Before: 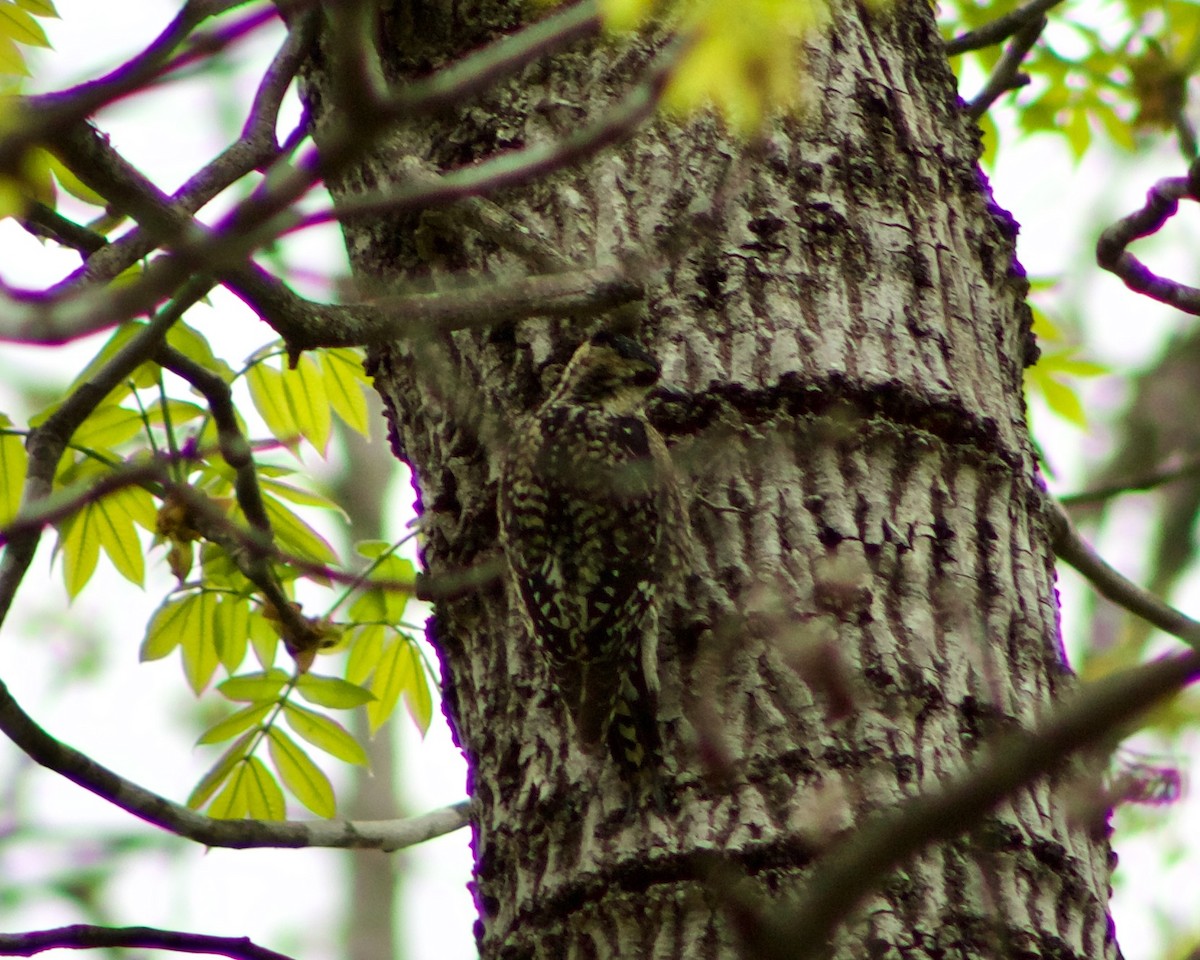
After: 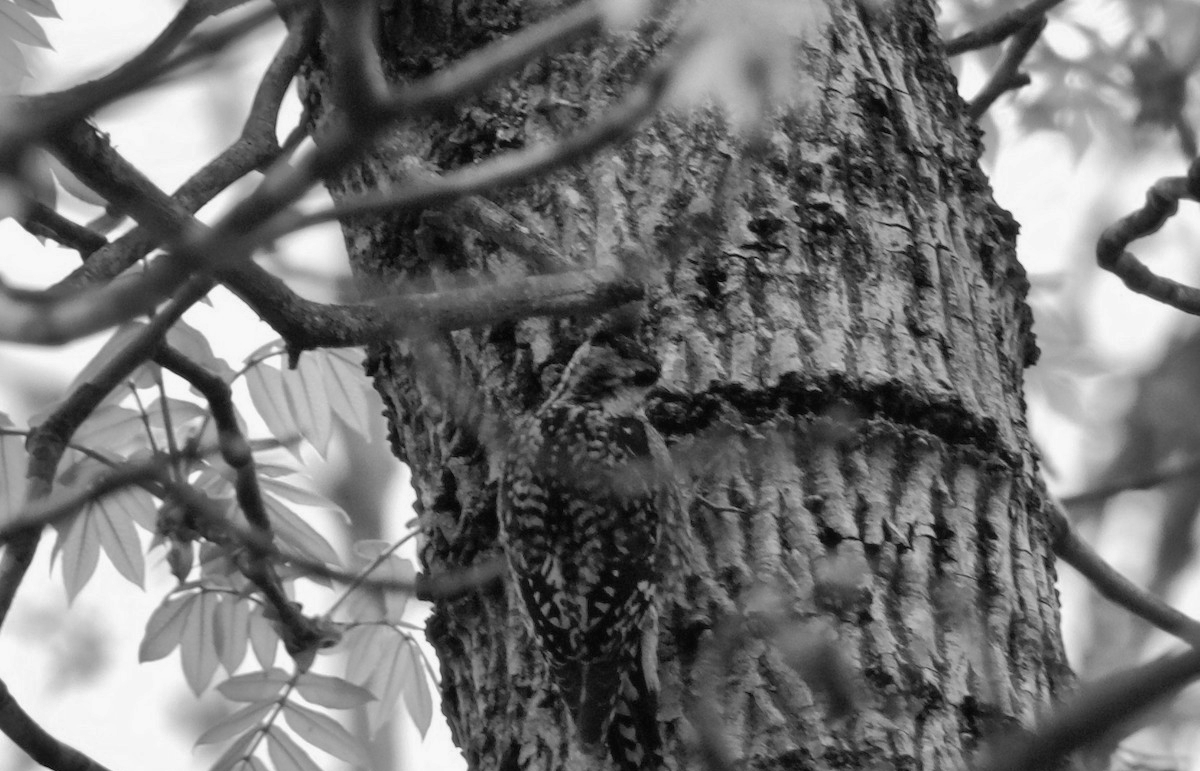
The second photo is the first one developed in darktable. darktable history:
crop: bottom 19.644%
white balance: red 0.967, blue 1.049
monochrome: size 3.1
contrast brightness saturation: contrast -0.02, brightness -0.01, saturation 0.03
color zones: curves: ch1 [(0, 0.006) (0.094, 0.285) (0.171, 0.001) (0.429, 0.001) (0.571, 0.003) (0.714, 0.004) (0.857, 0.004) (1, 0.006)]
shadows and highlights: on, module defaults
color correction: highlights a* 1.39, highlights b* 17.83
